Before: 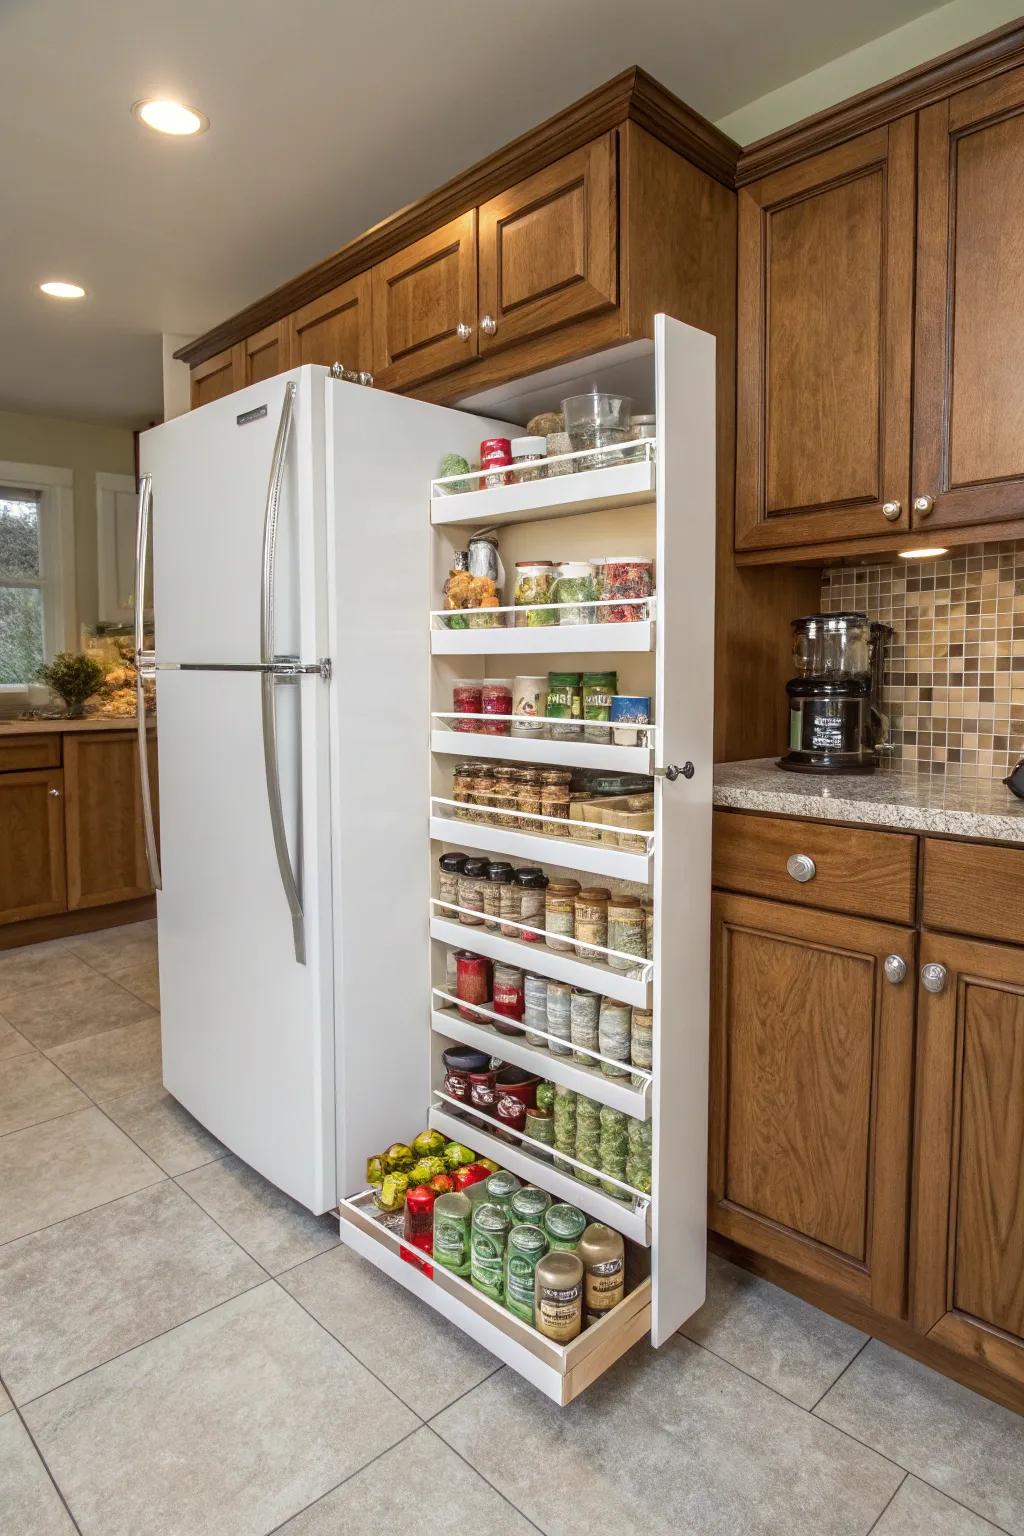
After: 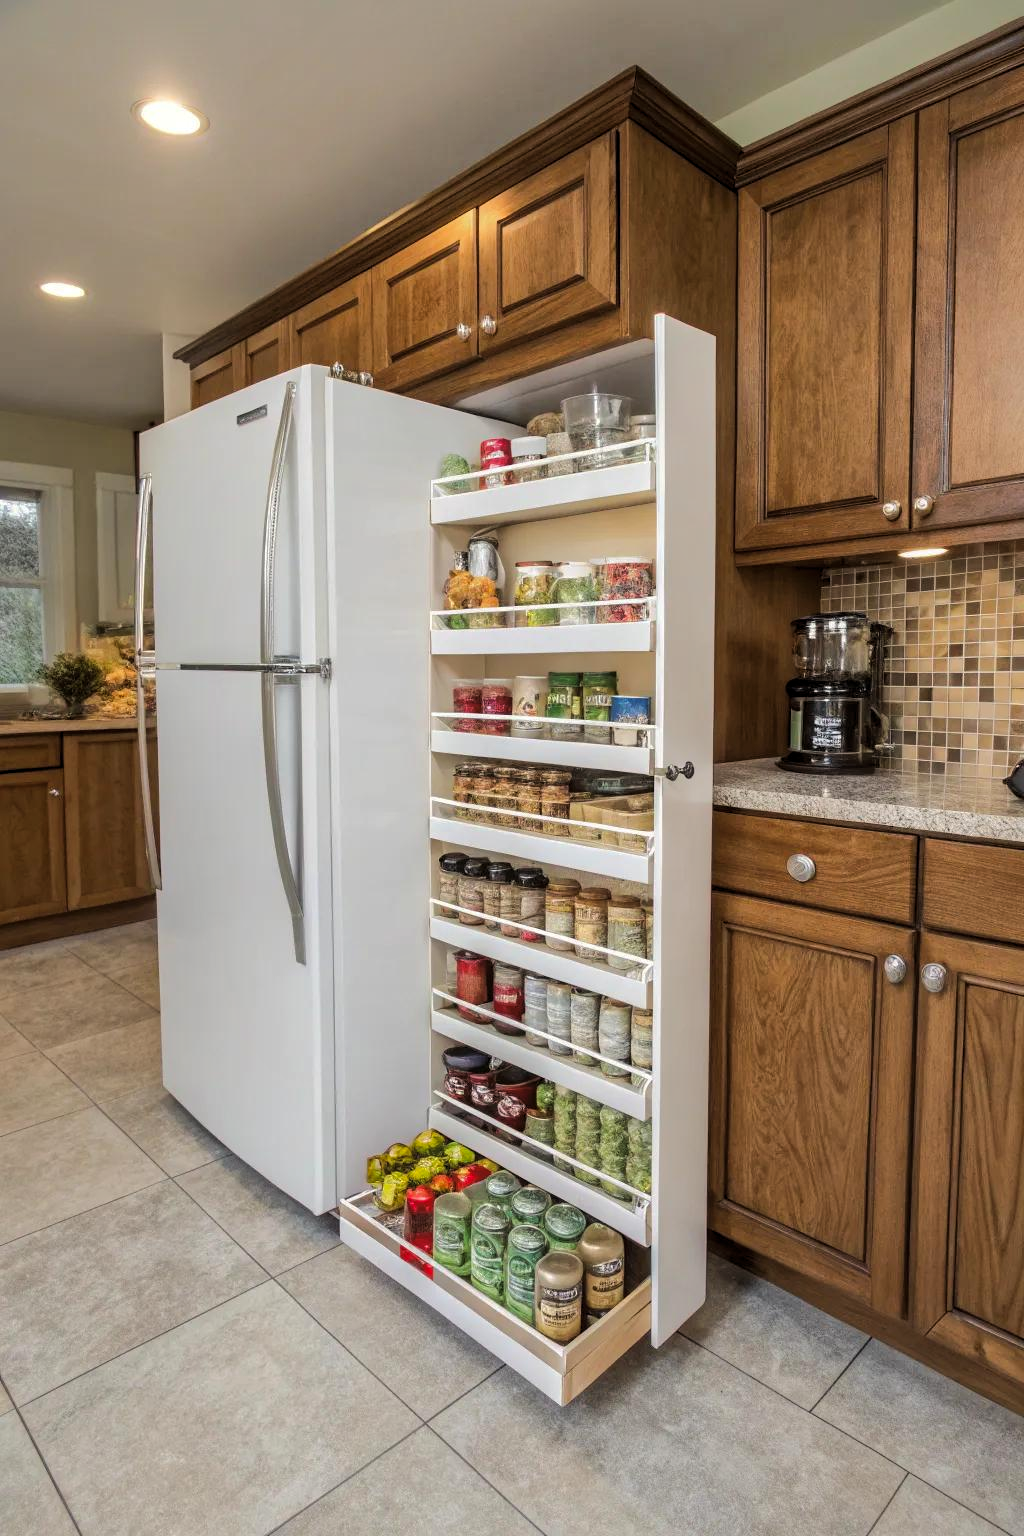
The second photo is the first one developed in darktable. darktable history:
tone curve: curves: ch0 [(0.029, 0) (0.134, 0.063) (0.249, 0.198) (0.378, 0.365) (0.499, 0.529) (1, 1)], color space Lab, linked channels, preserve colors none
shadows and highlights: on, module defaults
